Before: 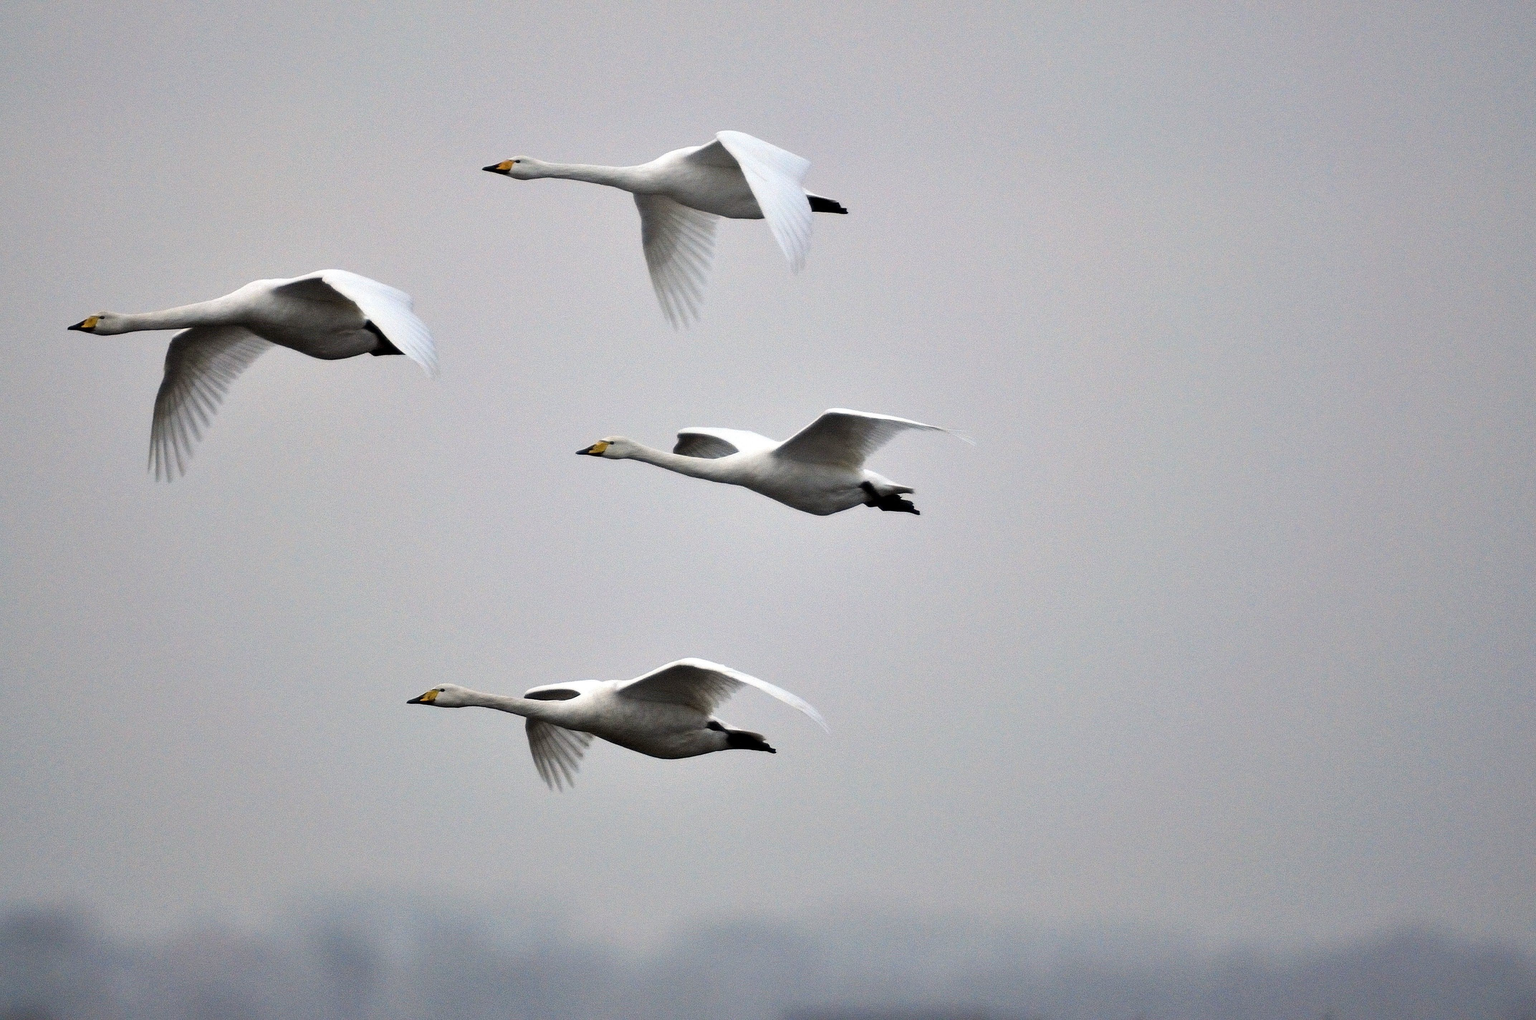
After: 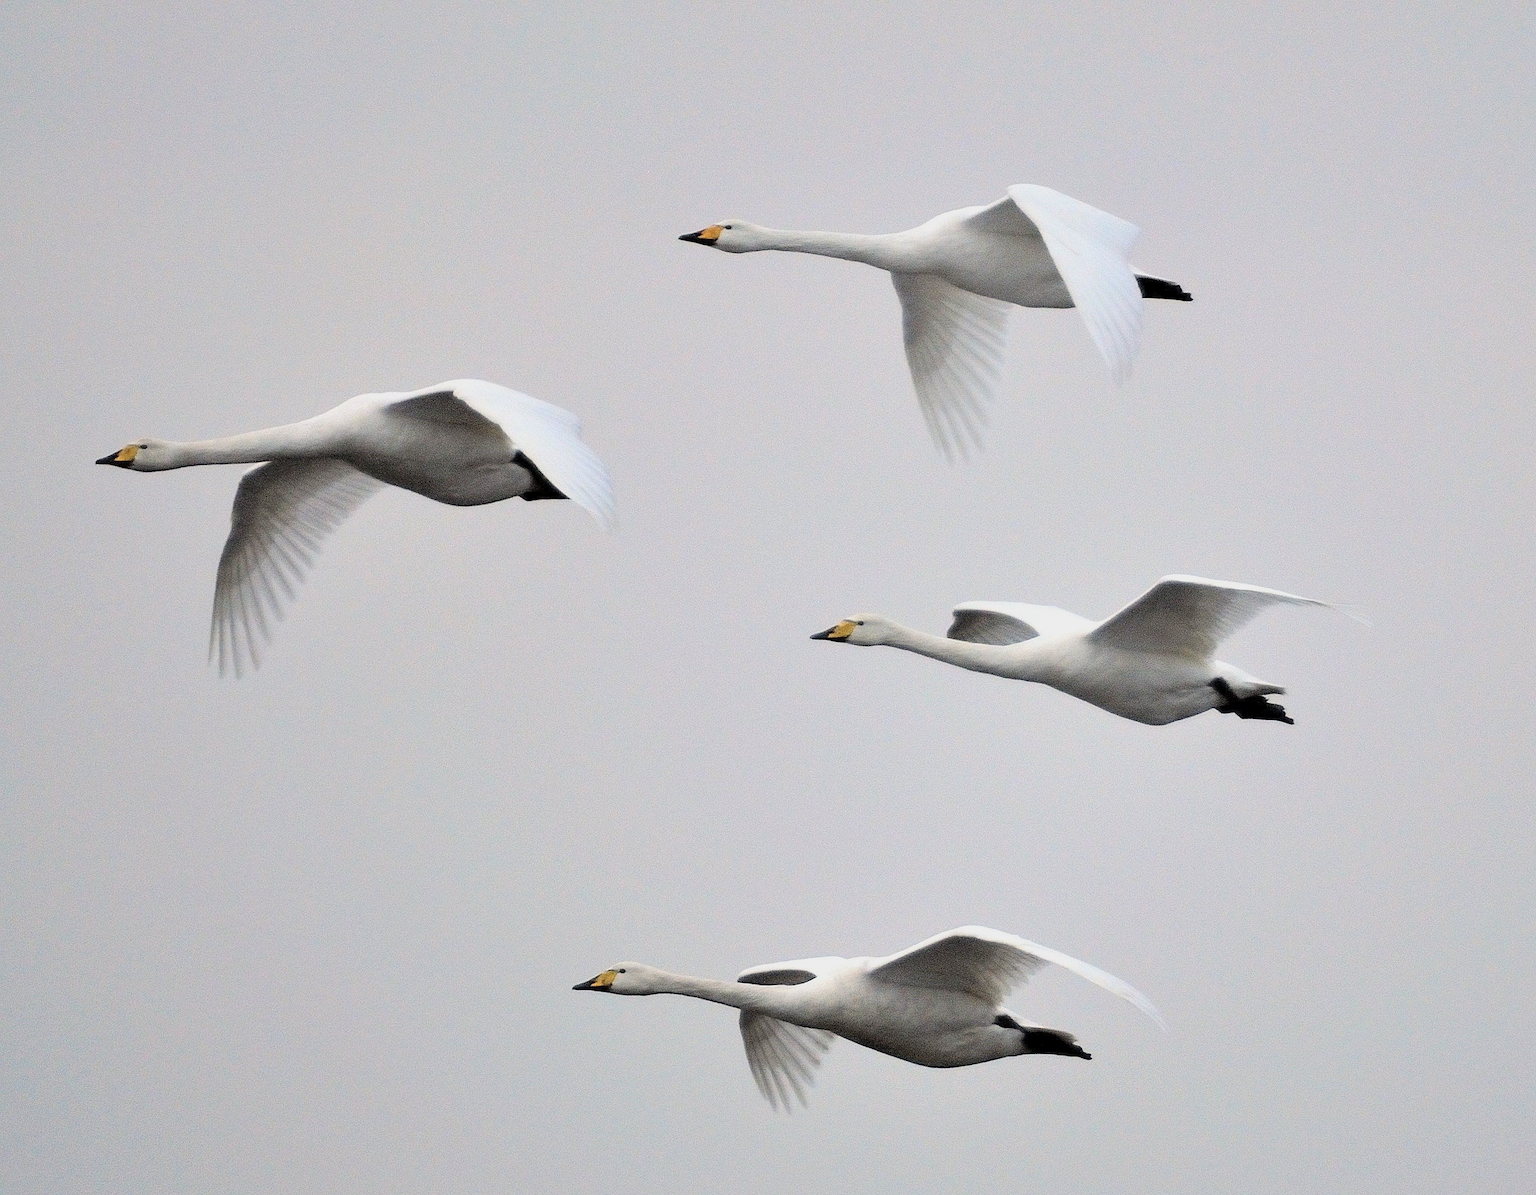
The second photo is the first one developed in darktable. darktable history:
crop: right 28.885%, bottom 16.626%
global tonemap: drago (0.7, 100)
sharpen: radius 0.969, amount 0.604
